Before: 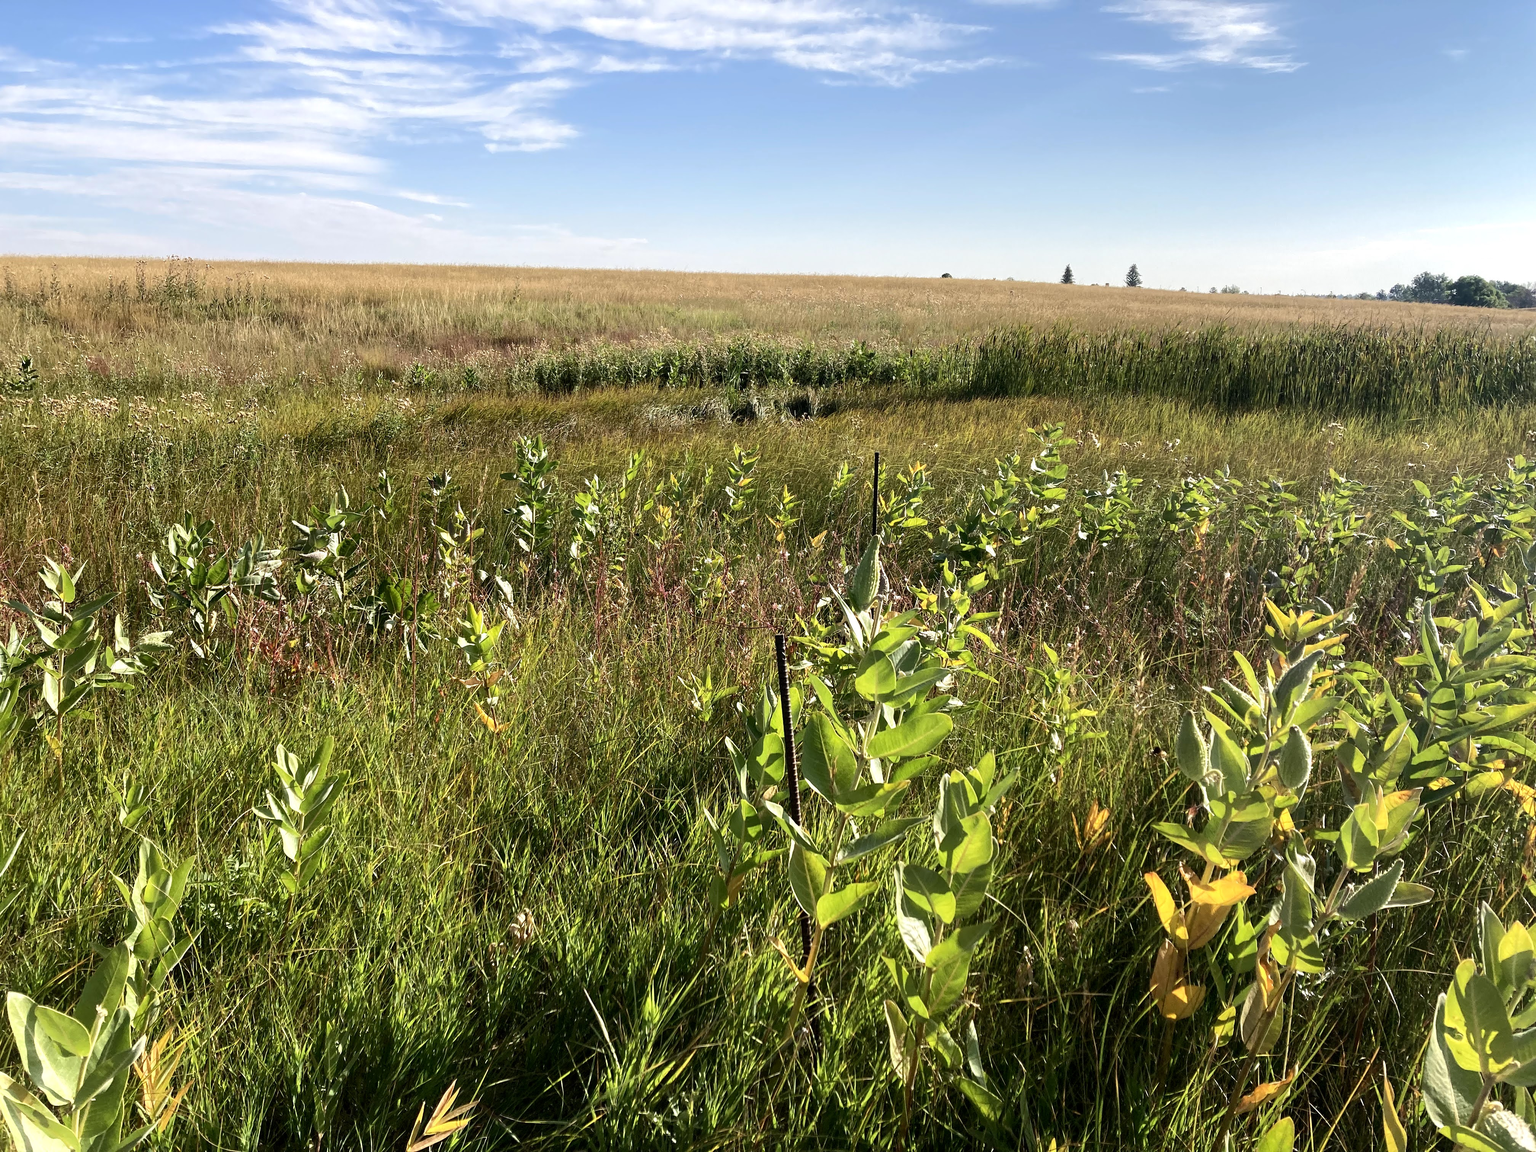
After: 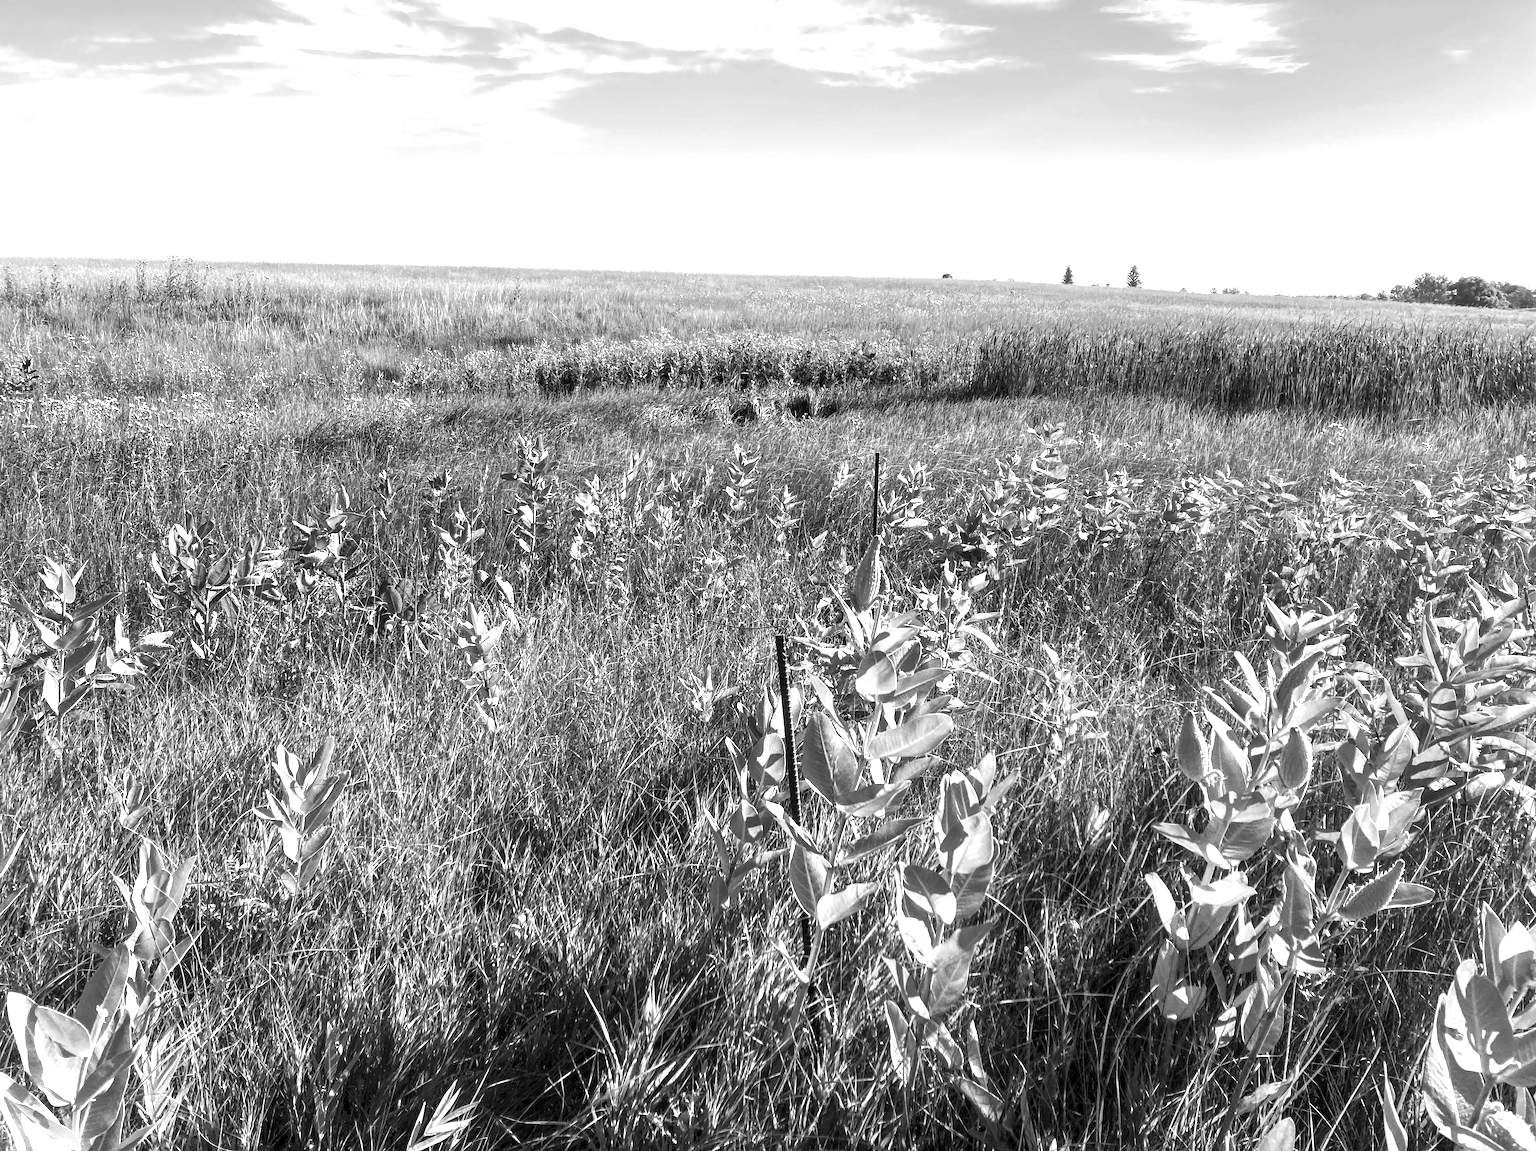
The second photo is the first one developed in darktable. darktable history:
monochrome: on, module defaults
local contrast: on, module defaults
exposure: black level correction 0, exposure 0.7 EV, compensate exposure bias true, compensate highlight preservation false
